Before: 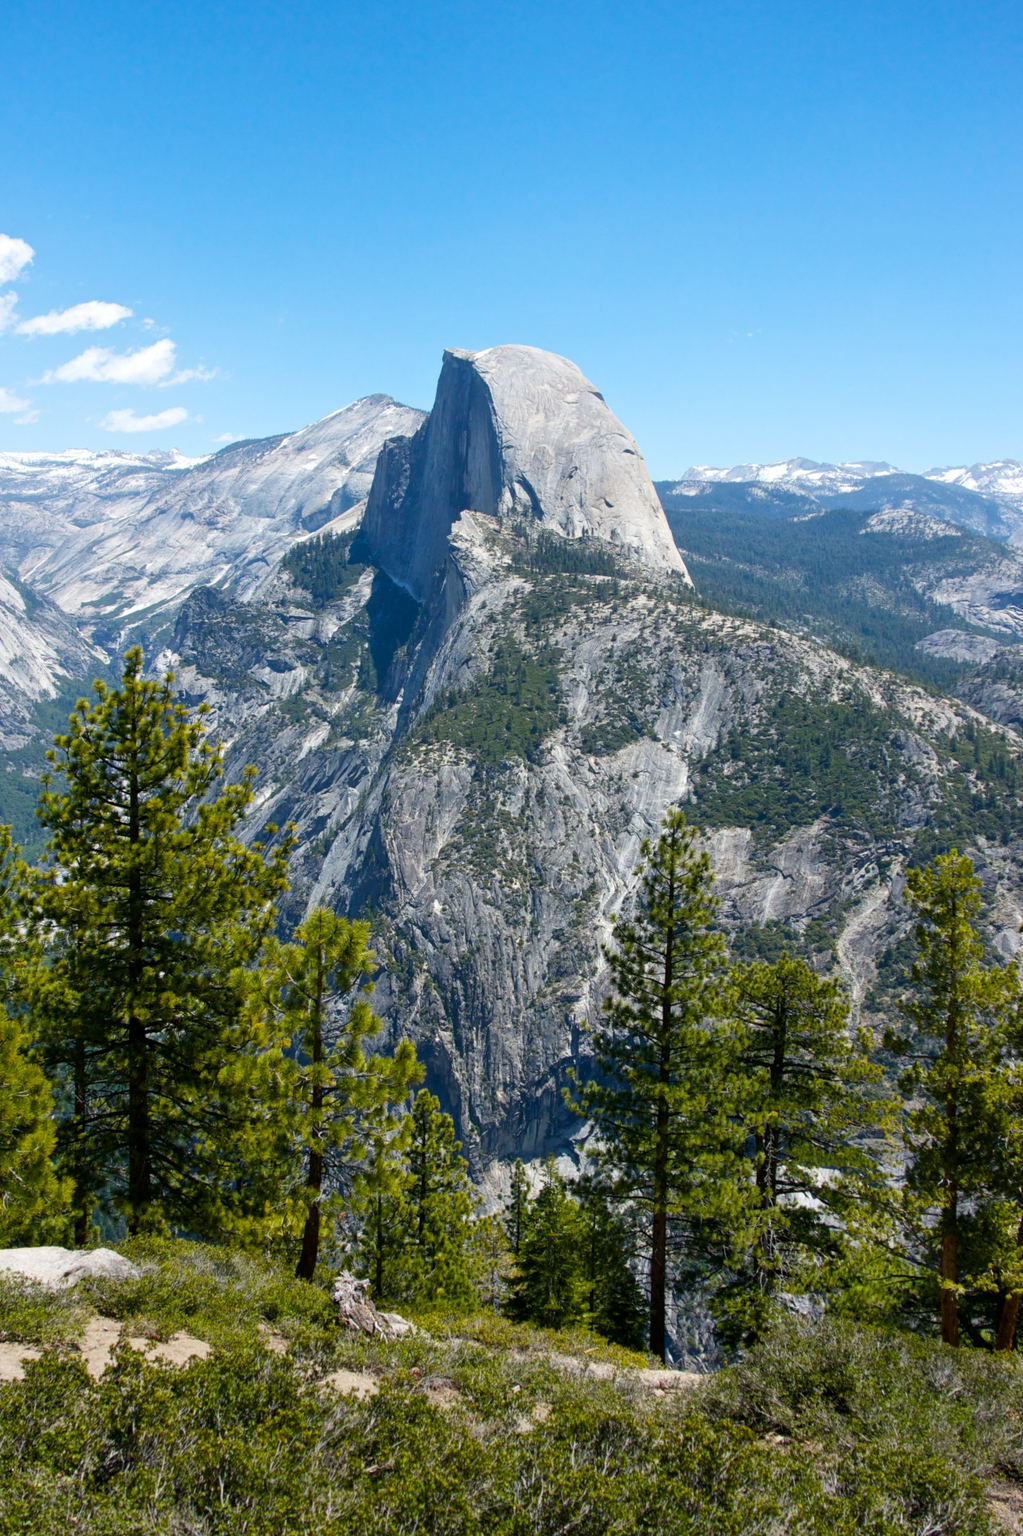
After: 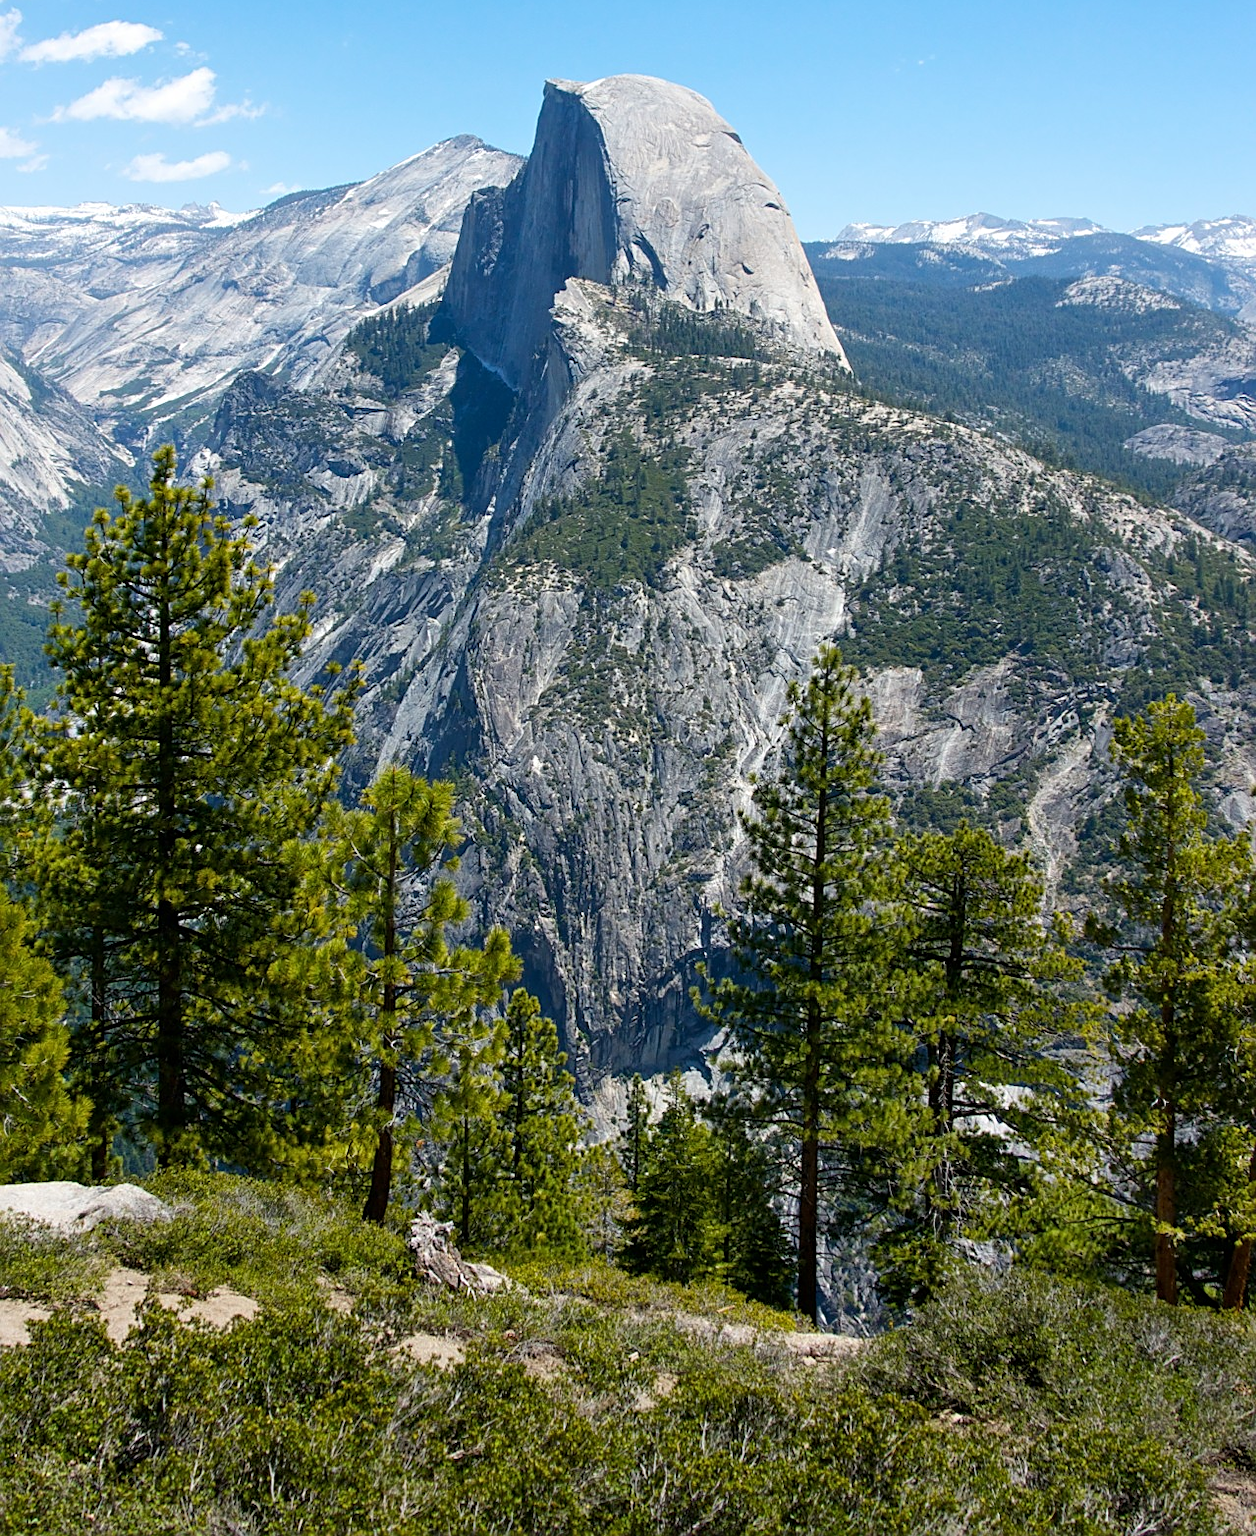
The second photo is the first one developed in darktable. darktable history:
sharpen: on, module defaults
crop and rotate: top 18.507%
